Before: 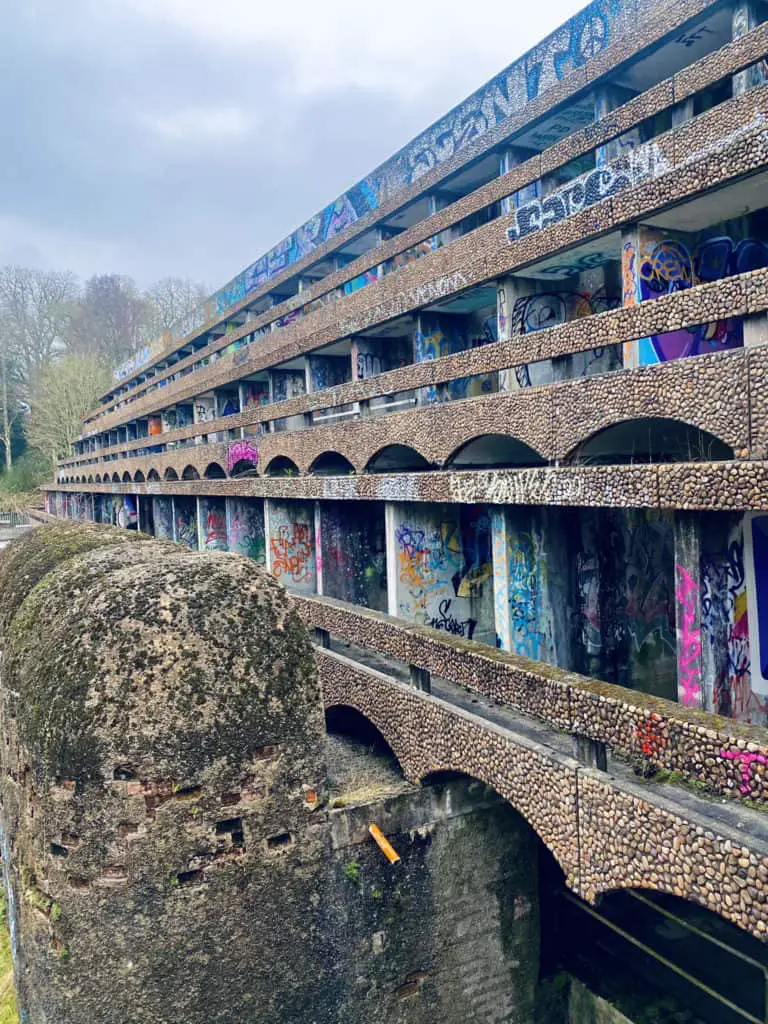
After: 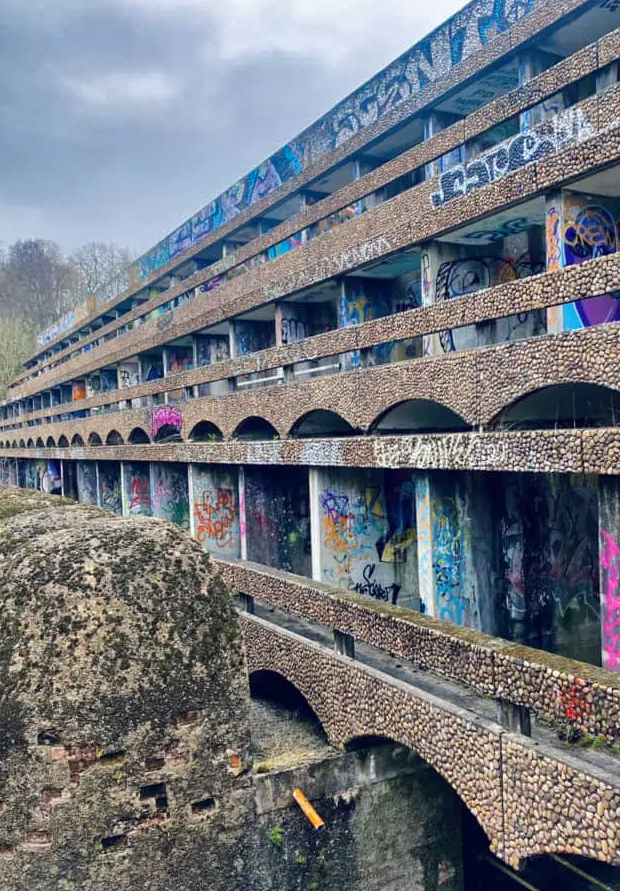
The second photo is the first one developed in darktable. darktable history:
crop: left 9.935%, top 3.492%, right 9.305%, bottom 9.483%
shadows and highlights: radius 101.37, shadows 50.37, highlights -65.47, shadows color adjustment 97.68%, soften with gaussian
